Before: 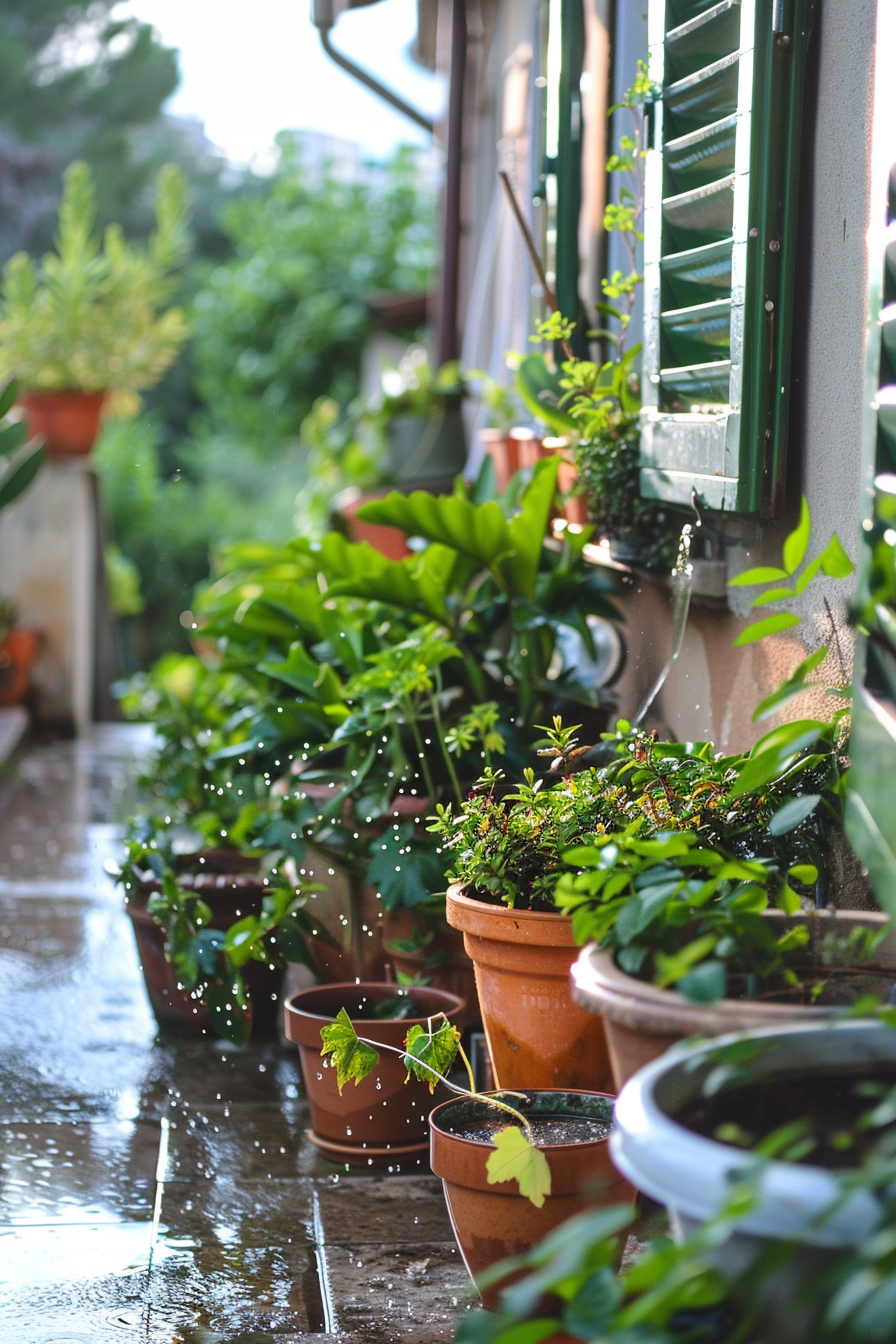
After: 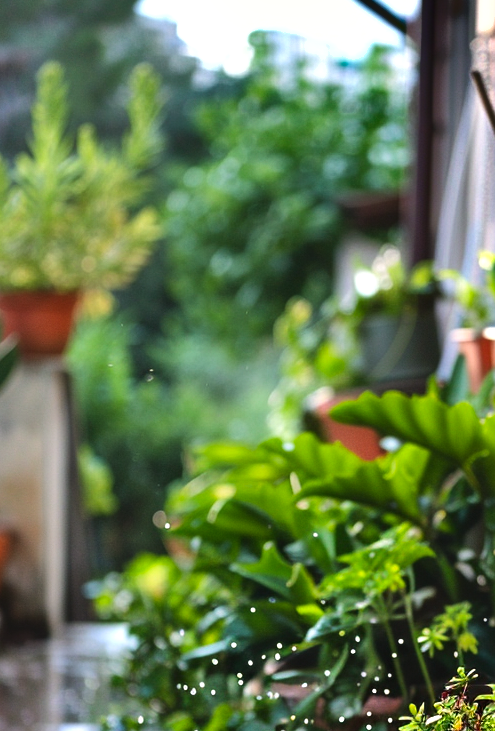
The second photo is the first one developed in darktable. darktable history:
crop and rotate: left 3.033%, top 7.49%, right 41.698%, bottom 38.111%
local contrast: mode bilateral grid, contrast 100, coarseness 99, detail 92%, midtone range 0.2
shadows and highlights: shadows 80.7, white point adjustment -8.94, highlights -61.24, soften with gaussian
color correction: highlights b* 3.03
tone equalizer: -8 EV -0.711 EV, -7 EV -0.695 EV, -6 EV -0.612 EV, -5 EV -0.382 EV, -3 EV 0.367 EV, -2 EV 0.6 EV, -1 EV 0.676 EV, +0 EV 0.739 EV, edges refinement/feathering 500, mask exposure compensation -1.57 EV, preserve details no
